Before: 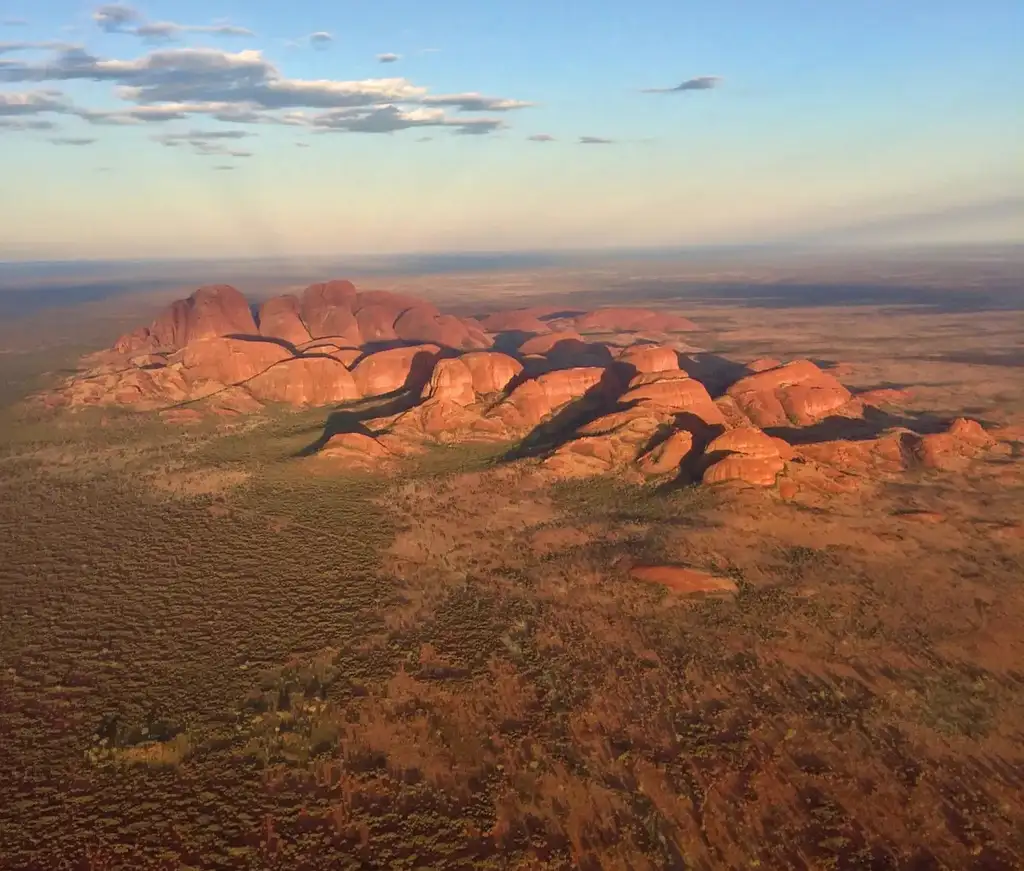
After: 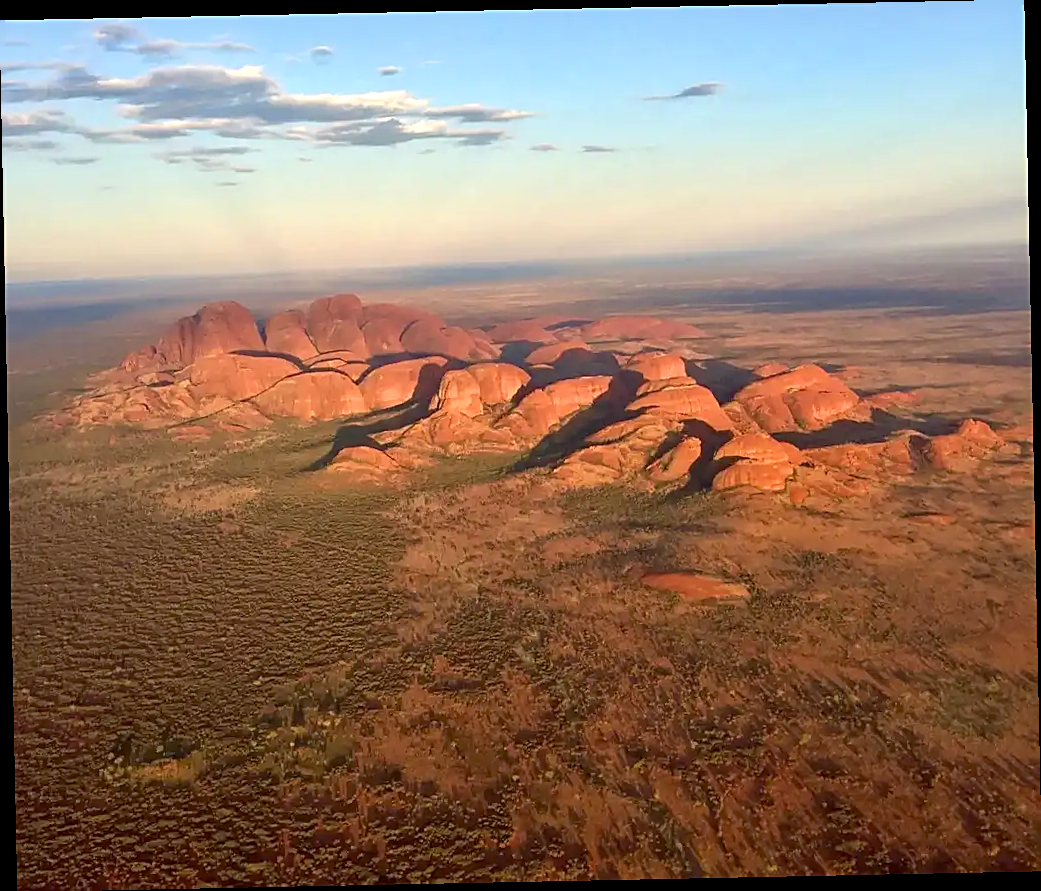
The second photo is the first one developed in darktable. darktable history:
sharpen: on, module defaults
rotate and perspective: rotation -1.17°, automatic cropping off
exposure: black level correction 0.005, exposure 0.286 EV, compensate highlight preservation false
